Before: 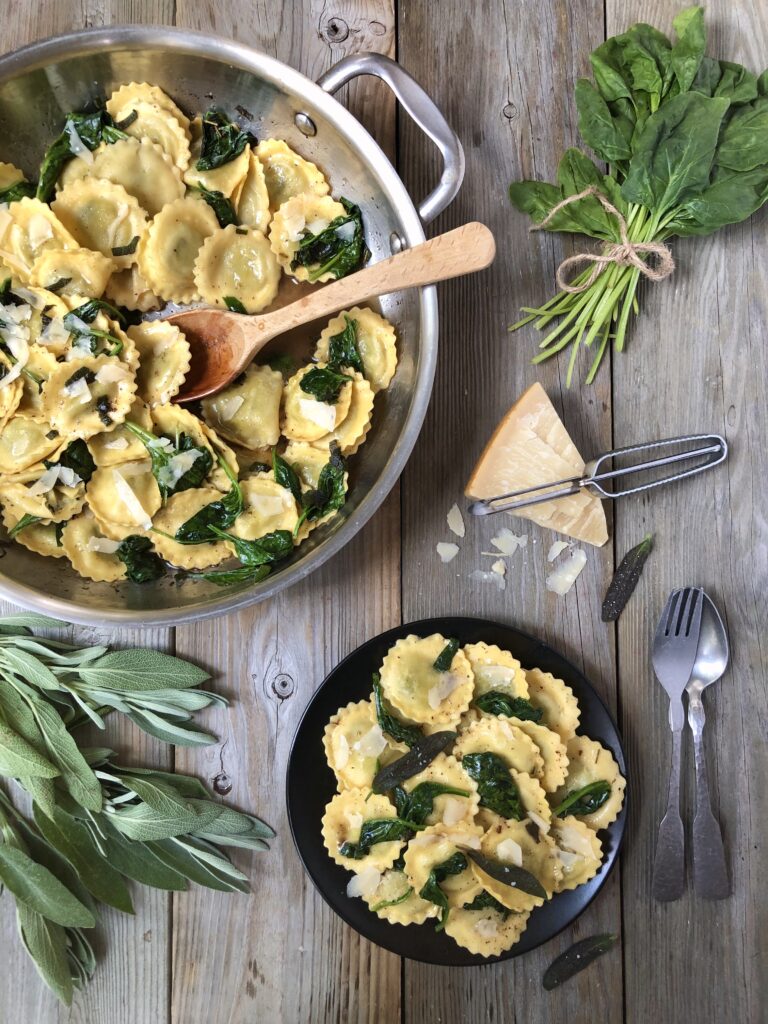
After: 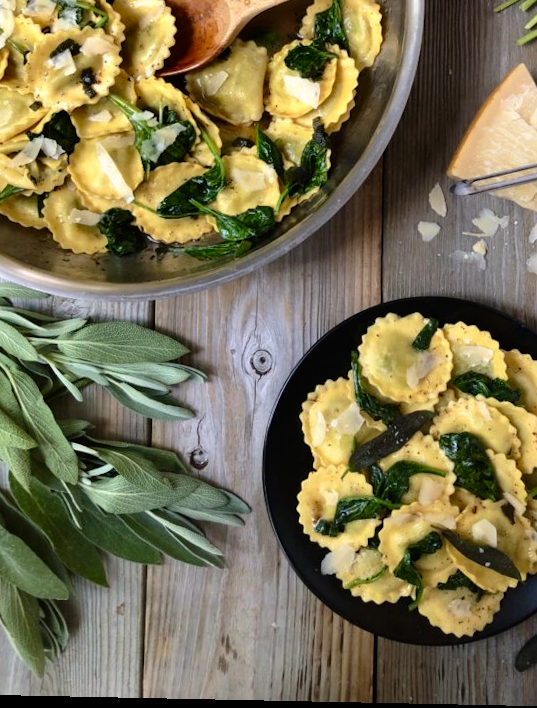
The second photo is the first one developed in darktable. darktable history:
crop and rotate: angle -1.18°, left 3.702%, top 31.816%, right 28.106%
tone curve: curves: ch0 [(0, 0) (0.106, 0.041) (0.256, 0.197) (0.37, 0.336) (0.513, 0.481) (0.667, 0.629) (1, 1)]; ch1 [(0, 0) (0.502, 0.505) (0.553, 0.577) (1, 1)]; ch2 [(0, 0) (0.5, 0.495) (0.56, 0.544) (1, 1)], preserve colors none
color correction: highlights a* 0.595, highlights b* 2.76, saturation 1.1
